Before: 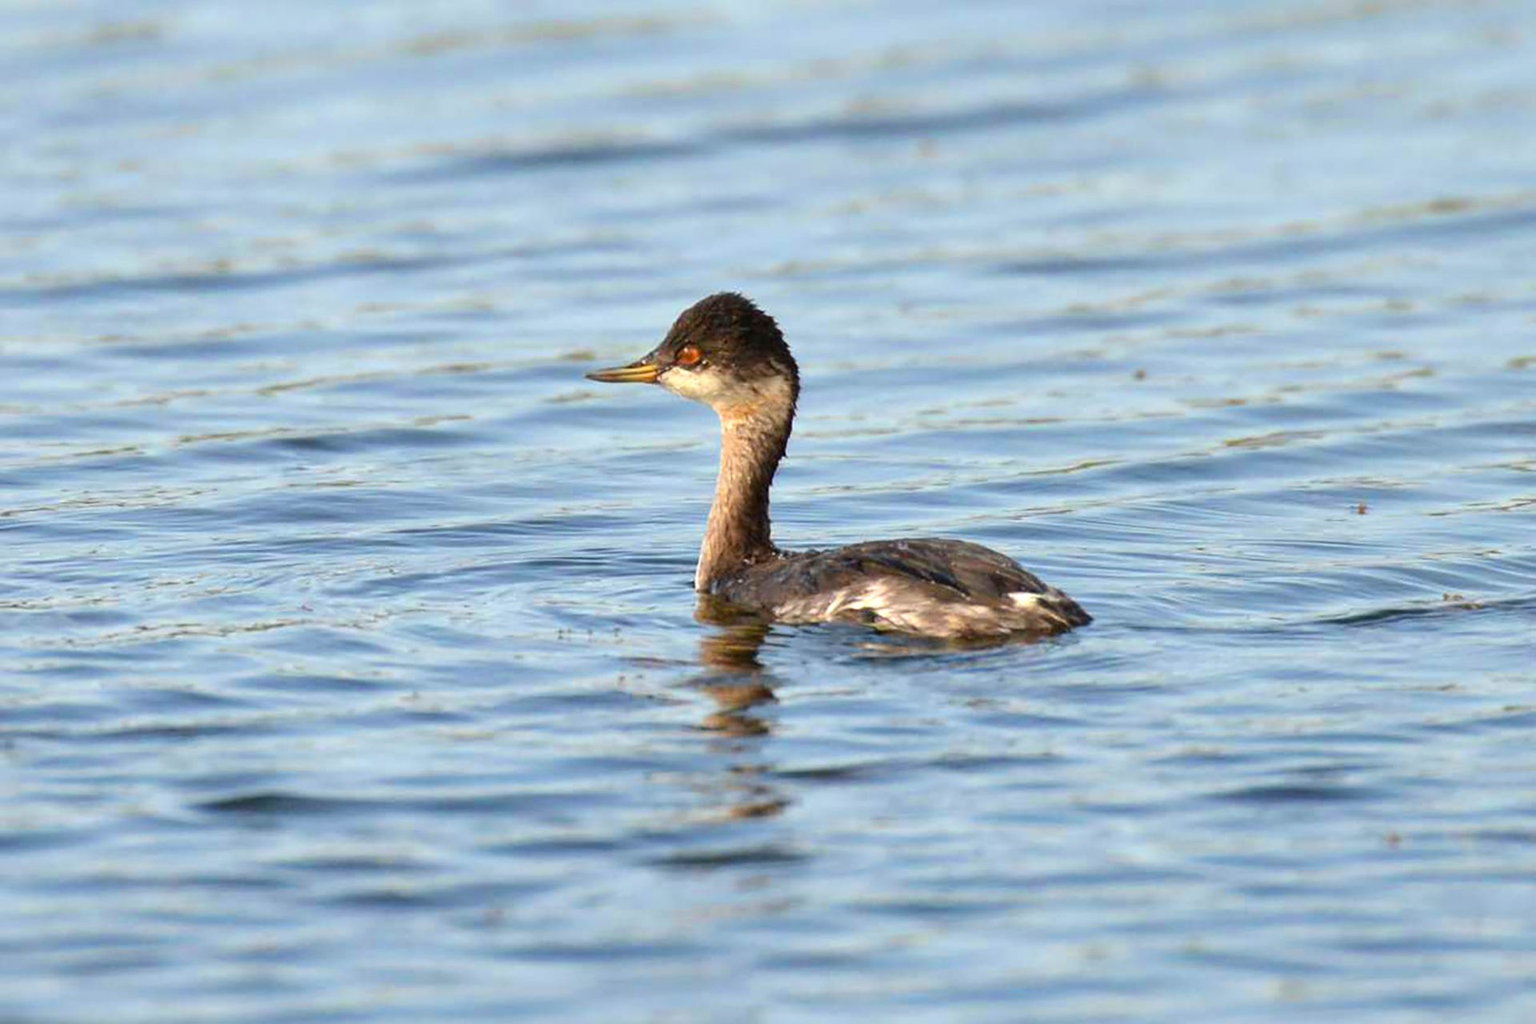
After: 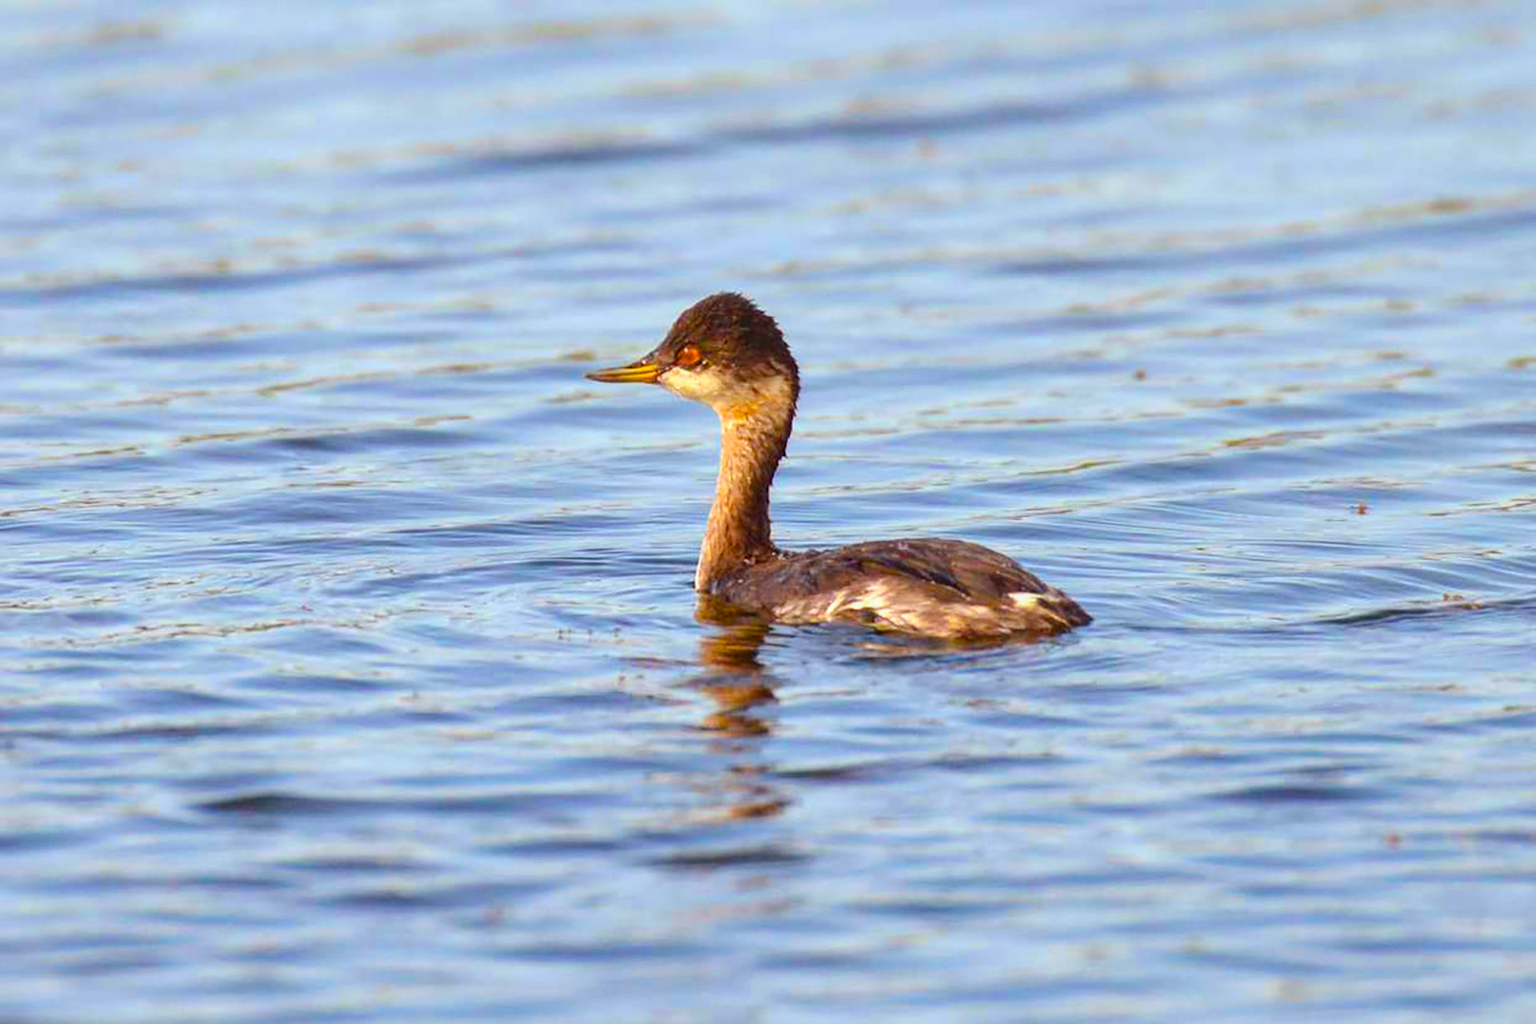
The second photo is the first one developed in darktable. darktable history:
local contrast: detail 110%
rgb levels: mode RGB, independent channels, levels [[0, 0.474, 1], [0, 0.5, 1], [0, 0.5, 1]]
color balance rgb: linear chroma grading › global chroma 15%, perceptual saturation grading › global saturation 30%
